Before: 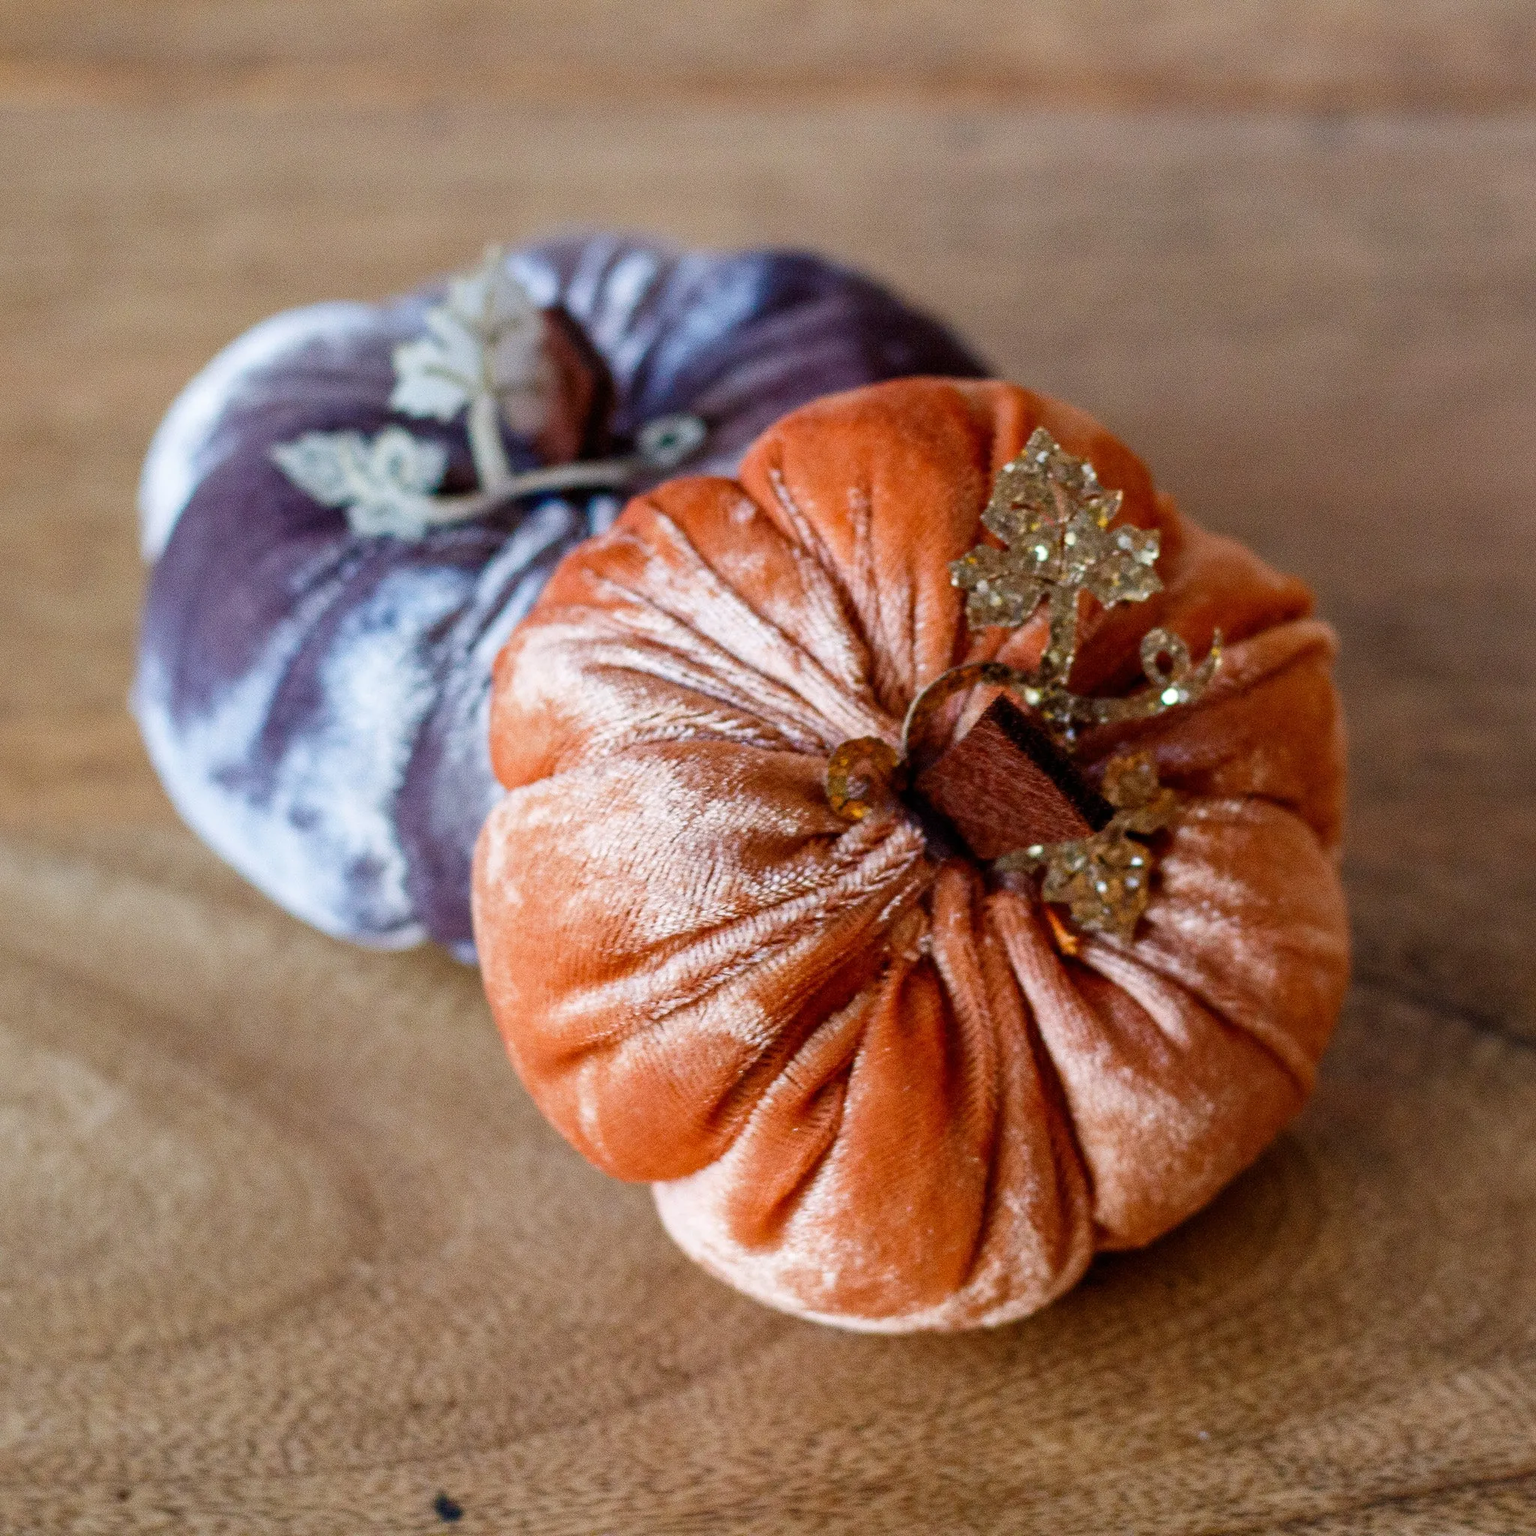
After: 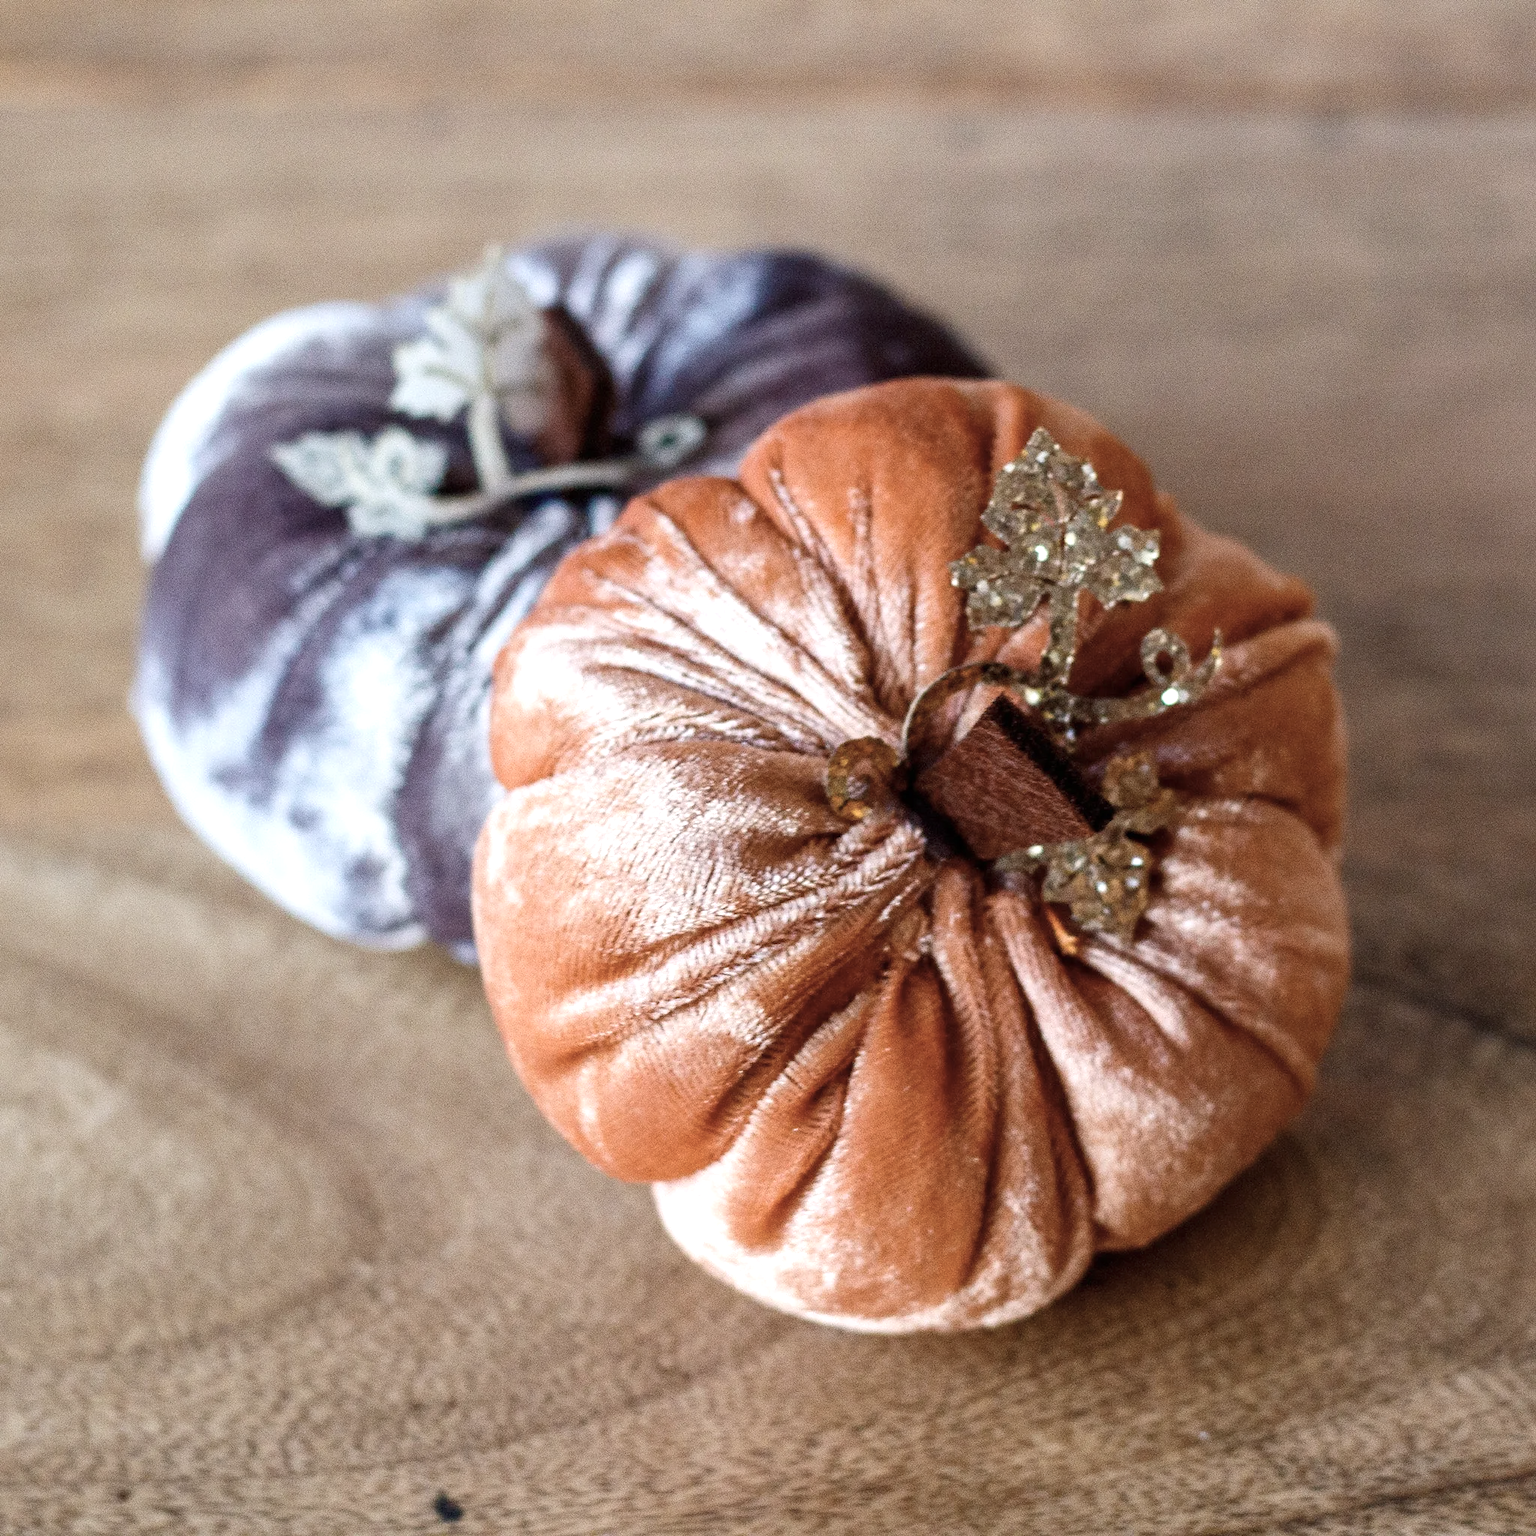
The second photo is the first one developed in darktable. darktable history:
exposure: exposure 0.448 EV, compensate highlight preservation false
contrast brightness saturation: contrast 0.096, saturation -0.359
